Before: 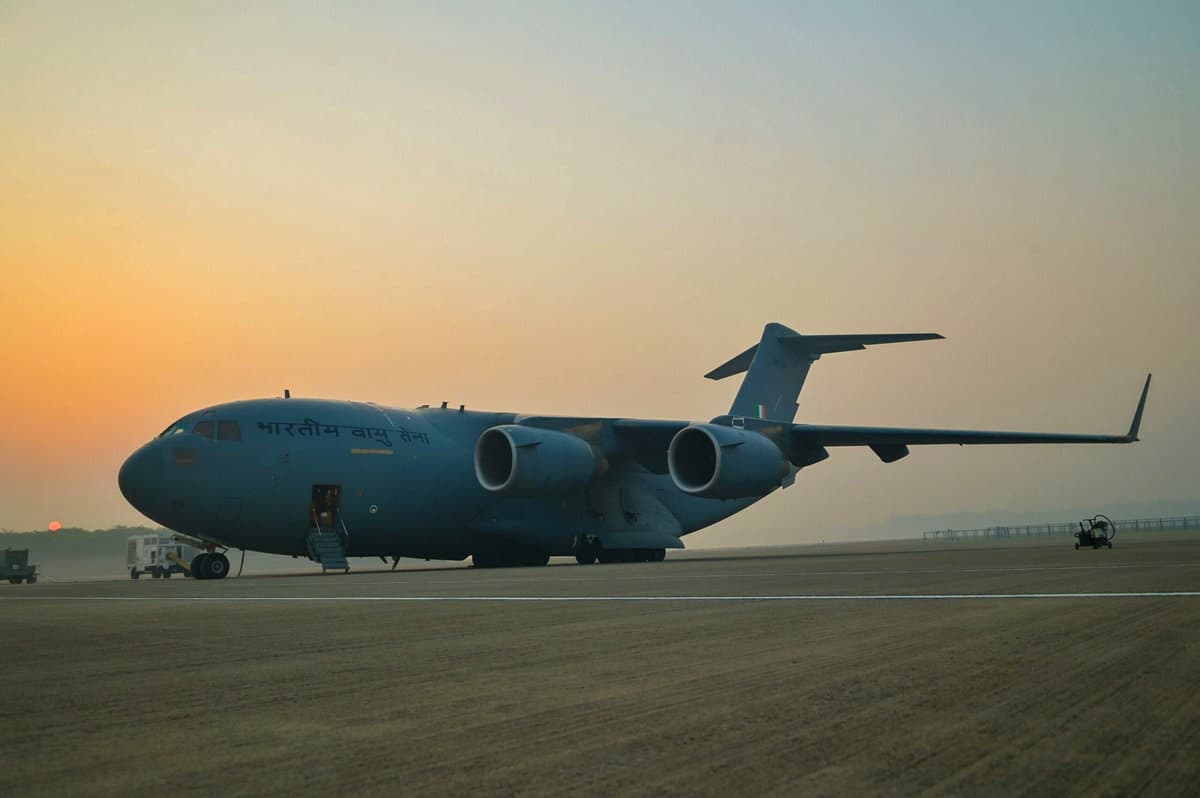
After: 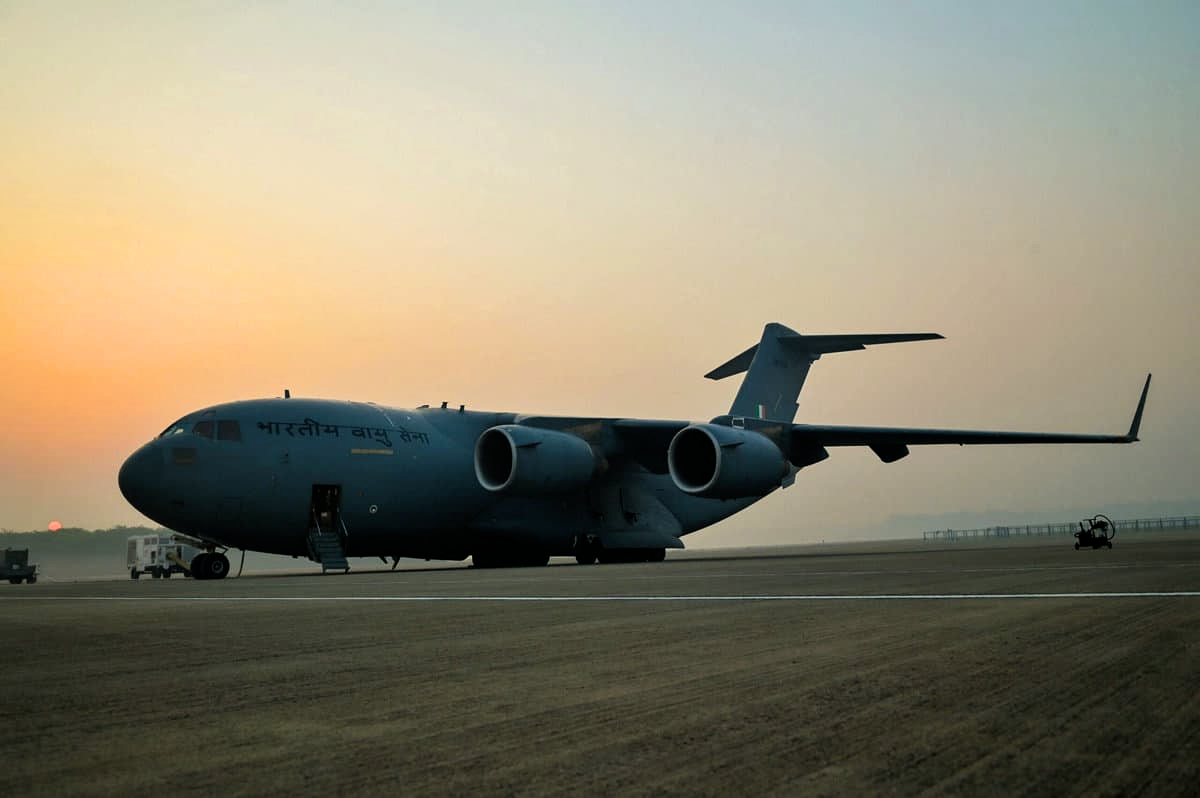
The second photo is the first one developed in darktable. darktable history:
filmic rgb: black relative exposure -8.68 EV, white relative exposure 2.64 EV, target black luminance 0%, target white luminance 99.916%, hardness 6.26, latitude 75.65%, contrast 1.324, highlights saturation mix -5.44%
